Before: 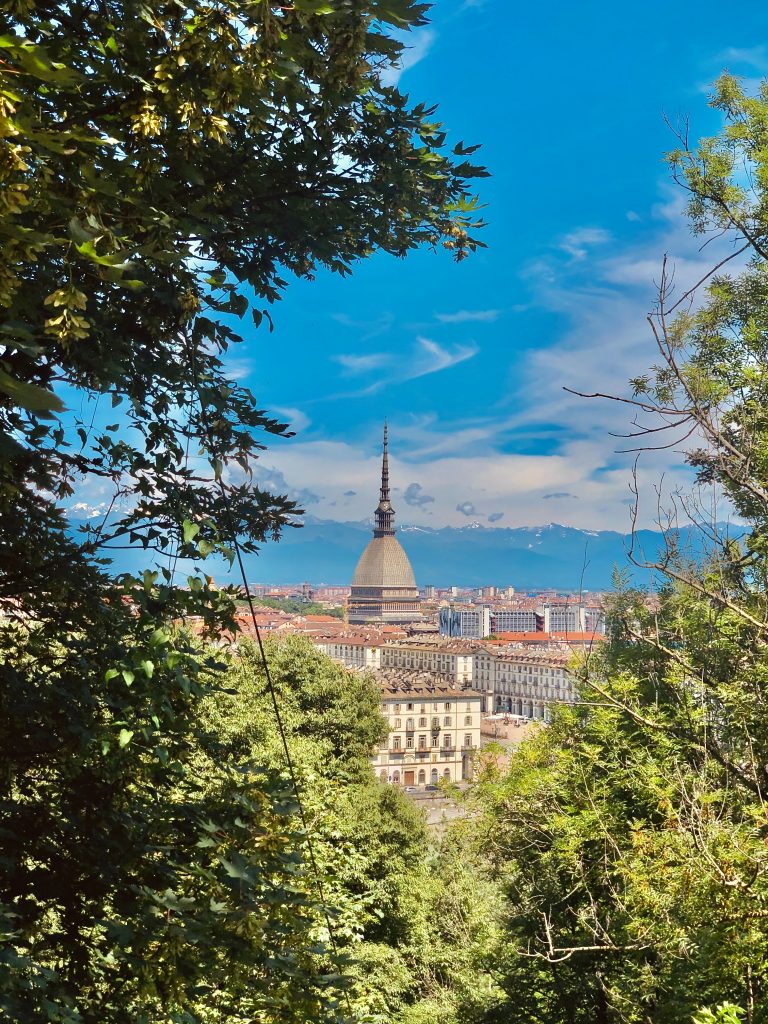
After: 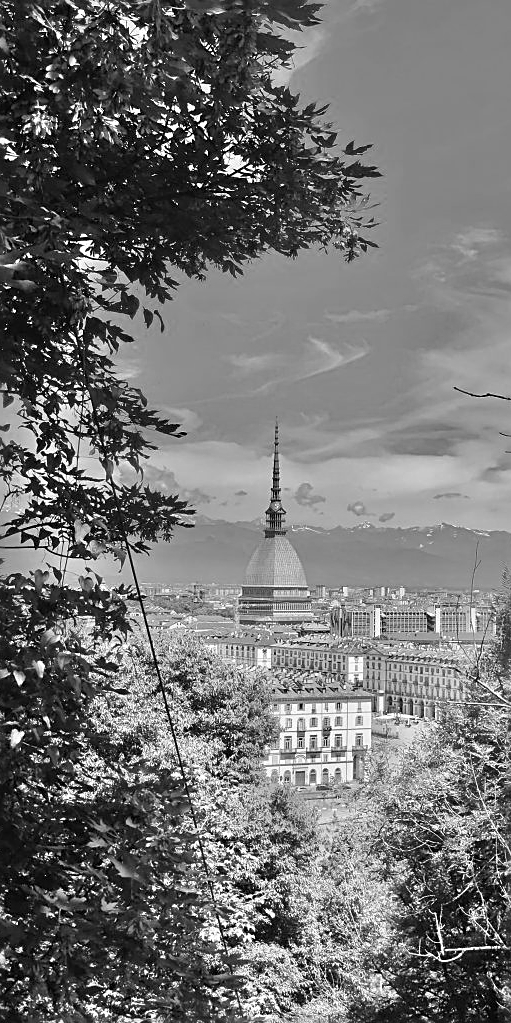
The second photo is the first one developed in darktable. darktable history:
crop and rotate: left 14.292%, right 19.041%
monochrome: on, module defaults
sharpen: on, module defaults
